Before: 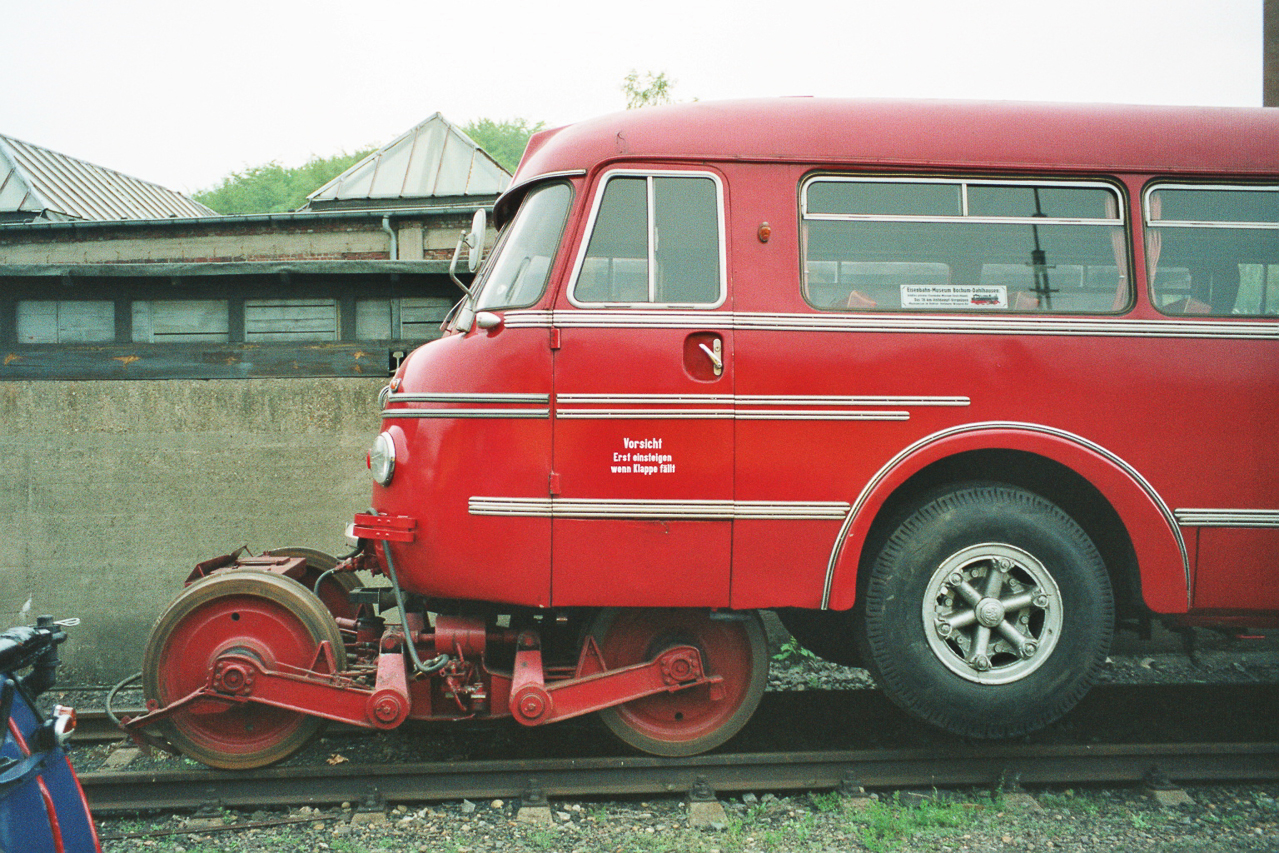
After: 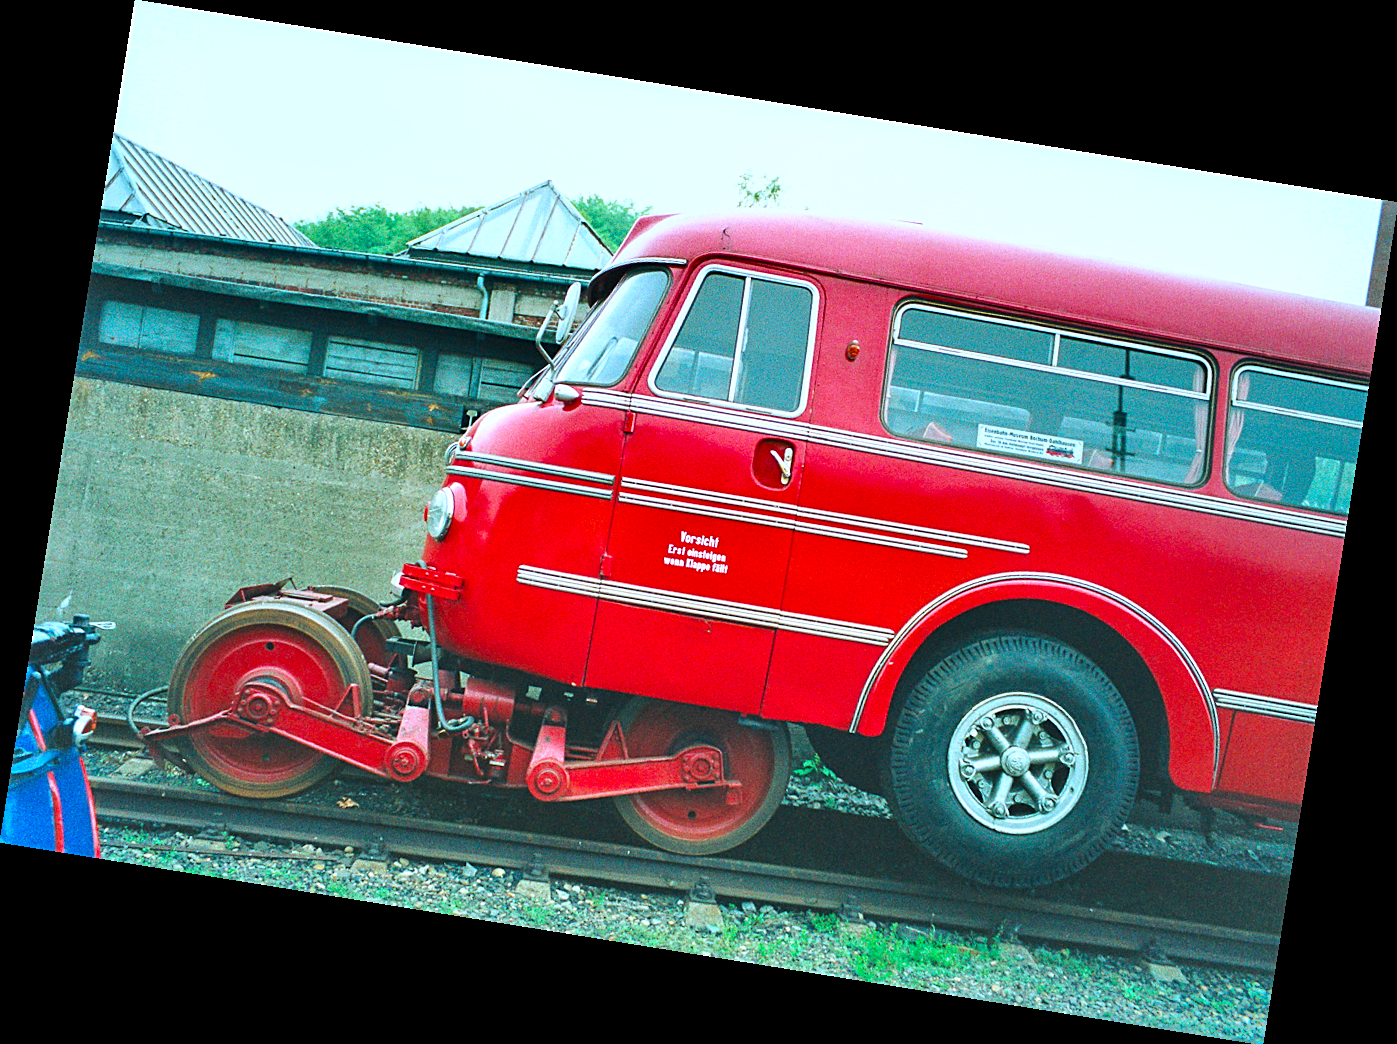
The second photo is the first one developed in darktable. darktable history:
color balance rgb: linear chroma grading › global chroma 15%, perceptual saturation grading › global saturation 30%
sharpen: on, module defaults
exposure: black level correction 0, exposure 0.5 EV, compensate exposure bias true, compensate highlight preservation false
shadows and highlights: soften with gaussian
local contrast: highlights 61%, shadows 106%, detail 107%, midtone range 0.529
rotate and perspective: rotation 9.12°, automatic cropping off
color calibration: illuminant as shot in camera, x 0.378, y 0.381, temperature 4093.13 K, saturation algorithm version 1 (2020)
